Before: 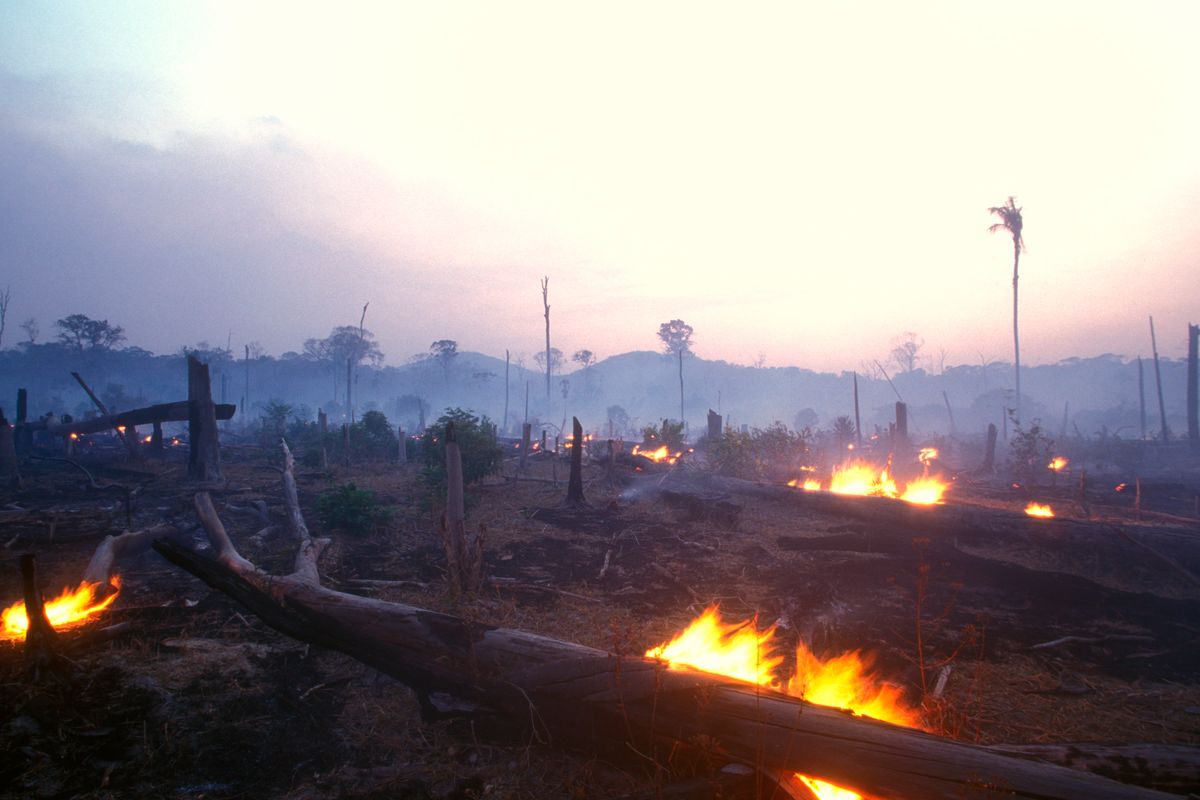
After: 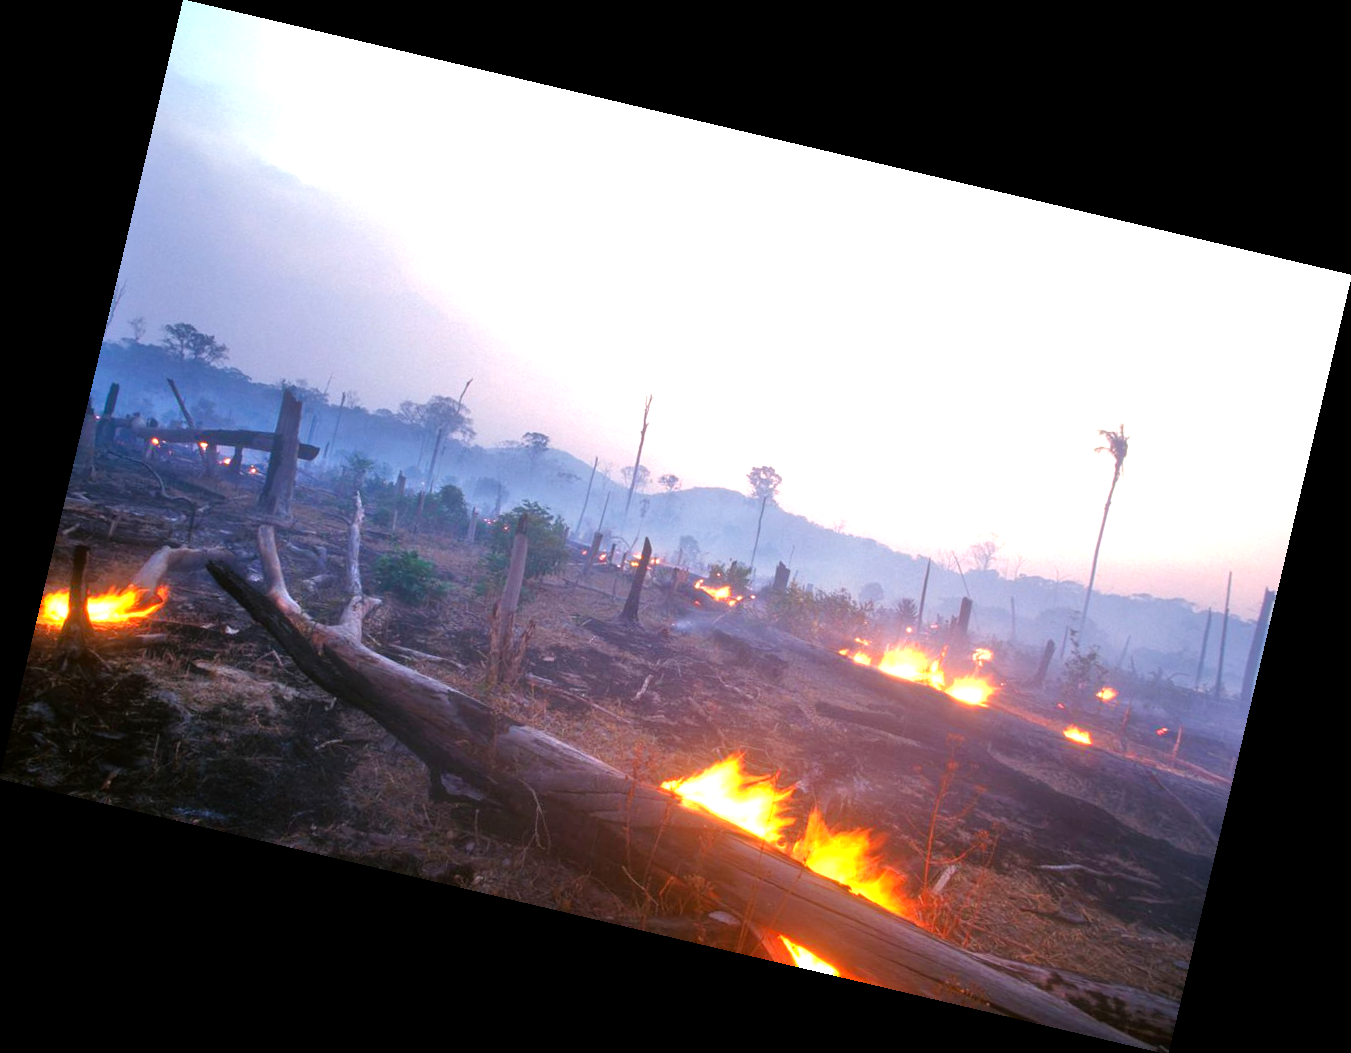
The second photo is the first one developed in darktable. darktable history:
exposure: exposure 0.559 EV, compensate highlight preservation false
tone equalizer: -7 EV 0.15 EV, -6 EV 0.6 EV, -5 EV 1.15 EV, -4 EV 1.33 EV, -3 EV 1.15 EV, -2 EV 0.6 EV, -1 EV 0.15 EV, mask exposure compensation -0.5 EV
rotate and perspective: rotation 13.27°, automatic cropping off
